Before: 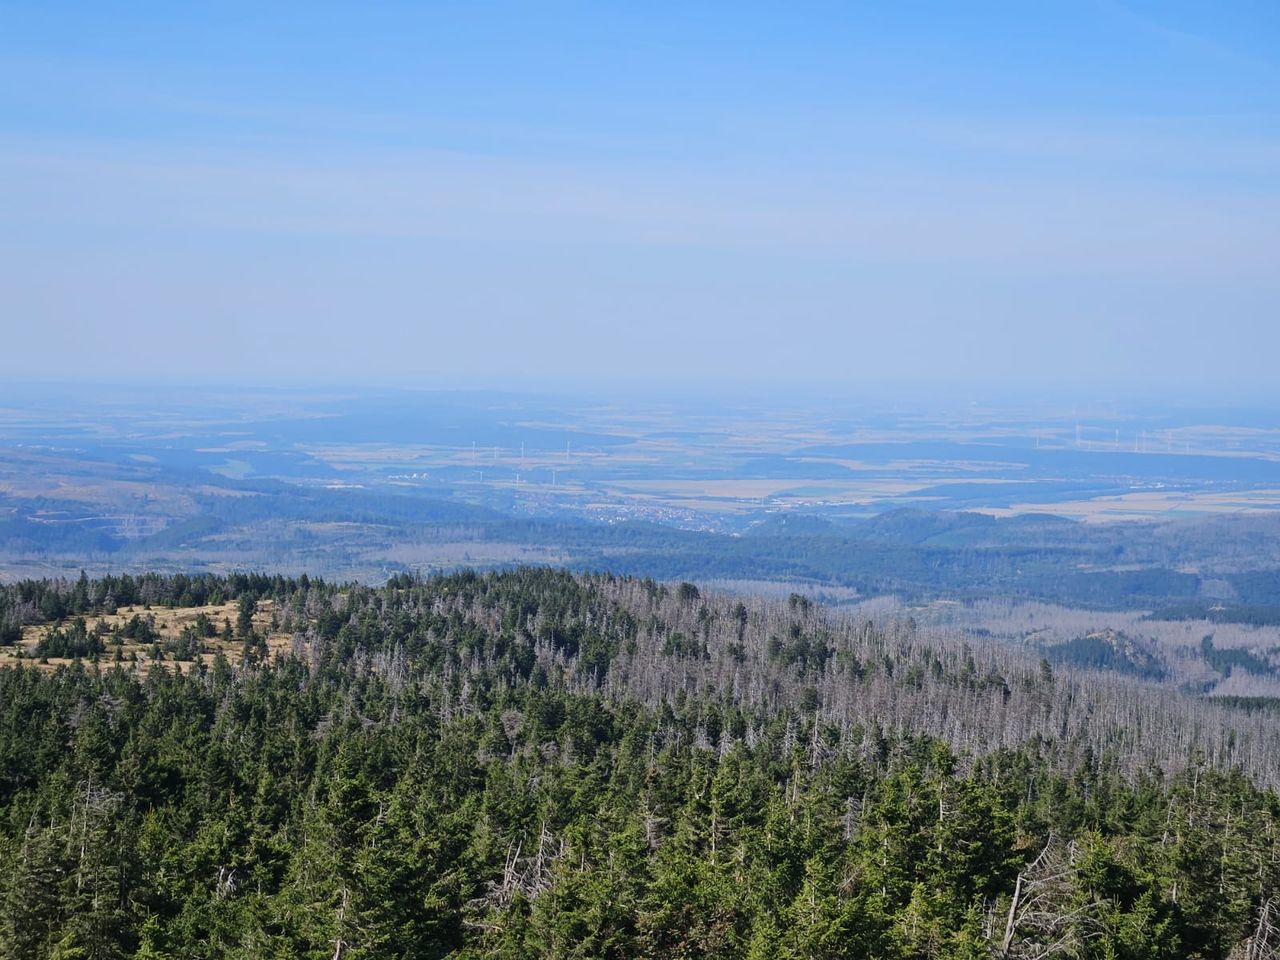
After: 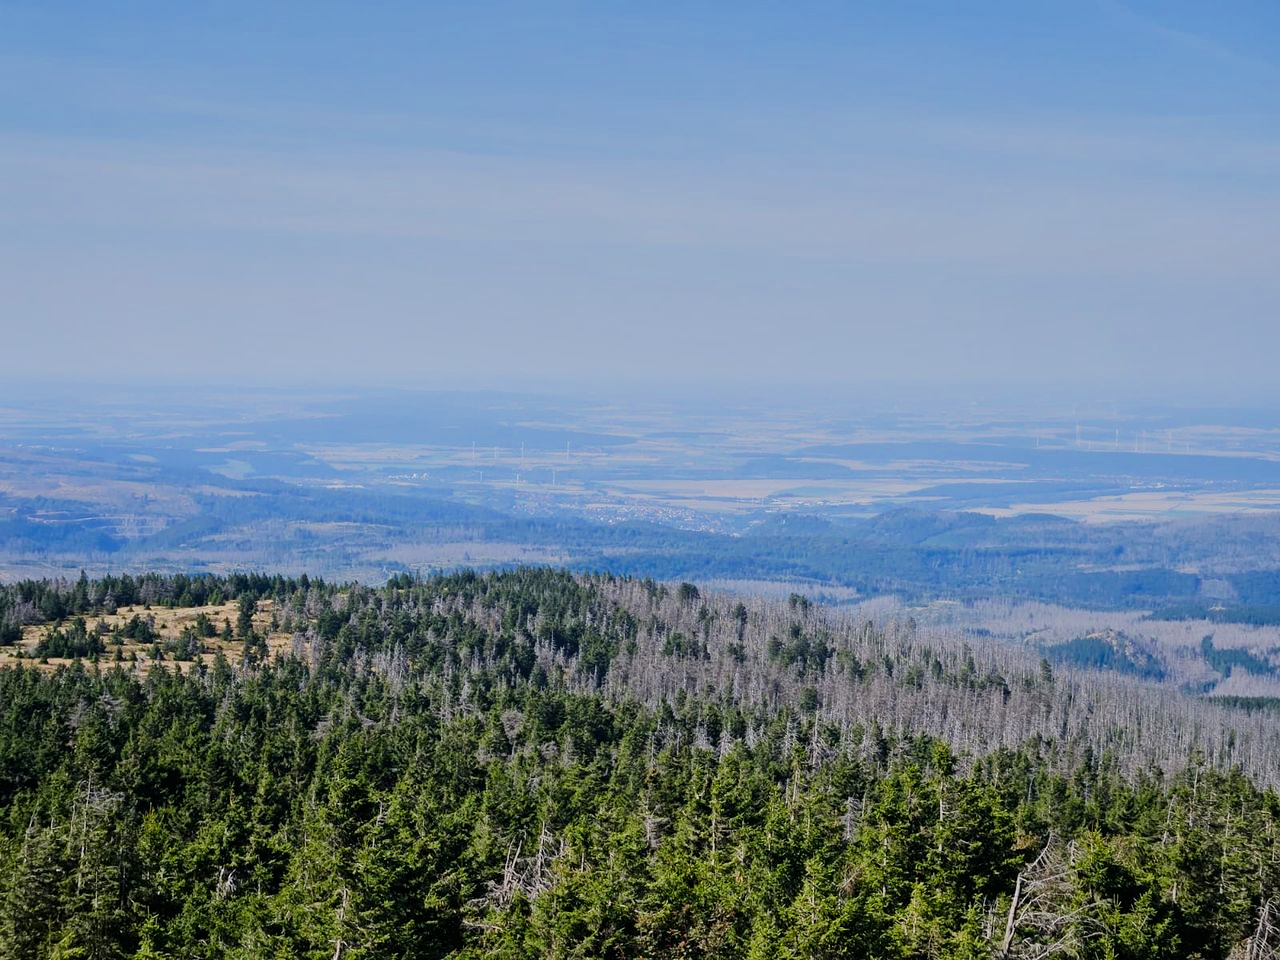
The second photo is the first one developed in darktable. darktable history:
shadows and highlights: radius 169.02, shadows 27.2, white point adjustment 3.01, highlights -68.58, soften with gaussian
color balance rgb: shadows lift › chroma 0.742%, shadows lift › hue 111.46°, highlights gain › luminance 17.693%, perceptual saturation grading › global saturation 20%, perceptual saturation grading › highlights -25.45%, perceptual saturation grading › shadows 49.734%, global vibrance 2.172%
filmic rgb: black relative exposure -7.65 EV, white relative exposure 4.56 EV, hardness 3.61
